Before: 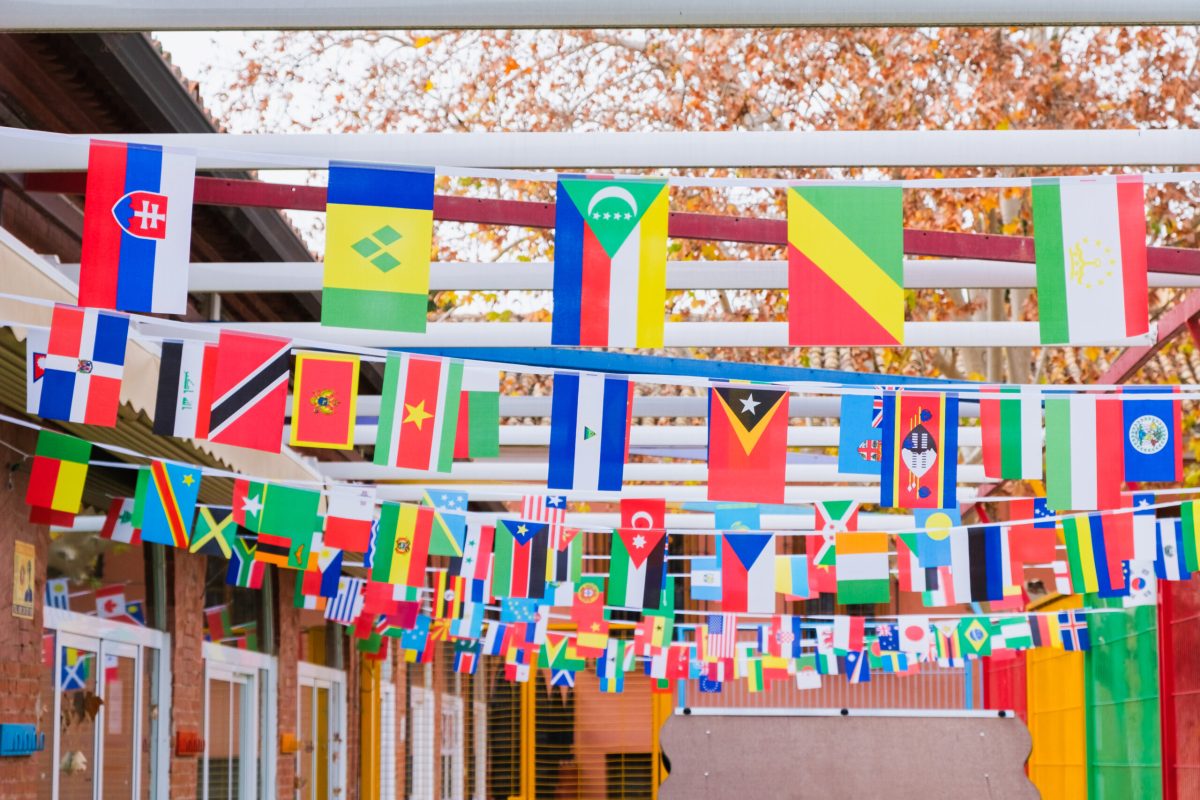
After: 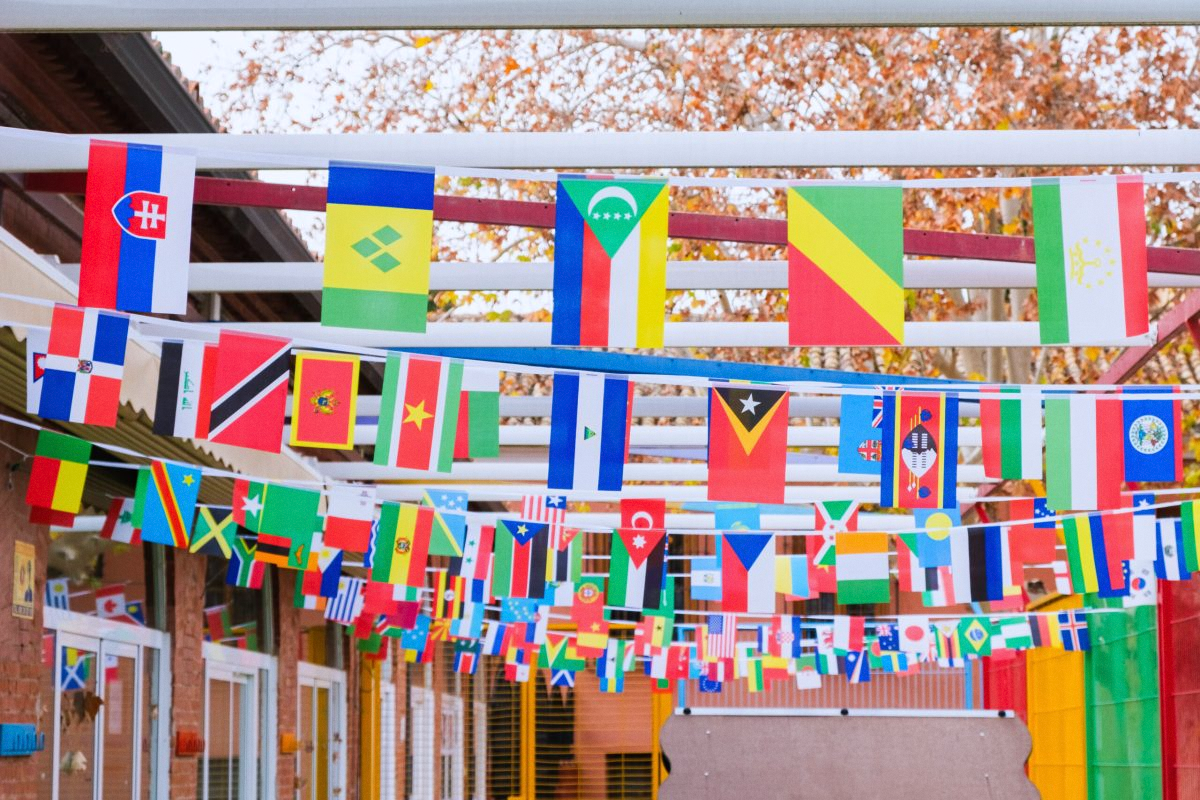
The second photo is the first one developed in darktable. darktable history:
white balance: red 0.983, blue 1.036
grain: coarseness 14.57 ISO, strength 8.8%
